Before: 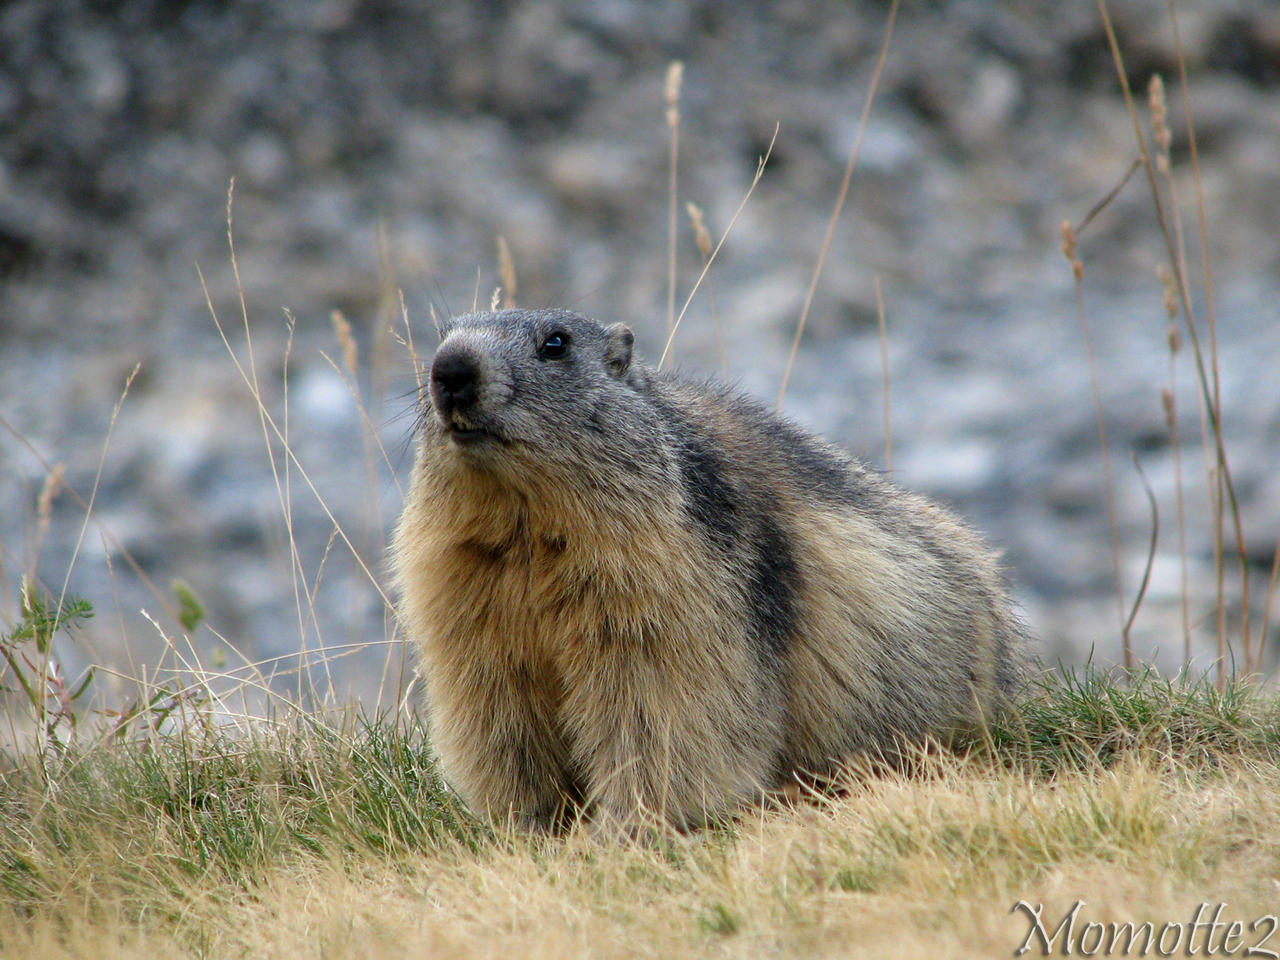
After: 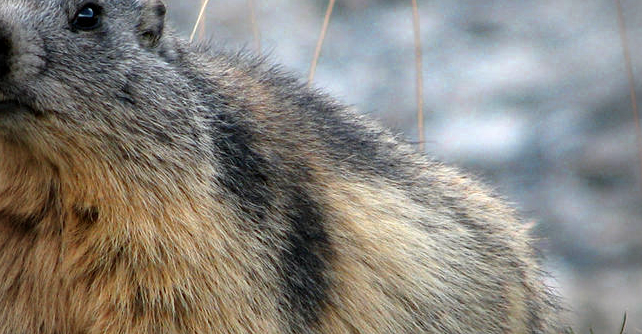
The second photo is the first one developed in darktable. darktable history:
exposure: black level correction 0, exposure 0.2 EV, compensate highlight preservation false
haze removal: compatibility mode true, adaptive false
color zones: curves: ch0 [(0.018, 0.548) (0.197, 0.654) (0.425, 0.447) (0.605, 0.658) (0.732, 0.579)]; ch1 [(0.105, 0.531) (0.224, 0.531) (0.386, 0.39) (0.618, 0.456) (0.732, 0.456) (0.956, 0.421)]; ch2 [(0.039, 0.583) (0.215, 0.465) (0.399, 0.544) (0.465, 0.548) (0.614, 0.447) (0.724, 0.43) (0.882, 0.623) (0.956, 0.632)]
vignetting: fall-off start 74.22%, fall-off radius 65.47%
crop: left 36.589%, top 34.298%, right 13.201%, bottom 30.9%
